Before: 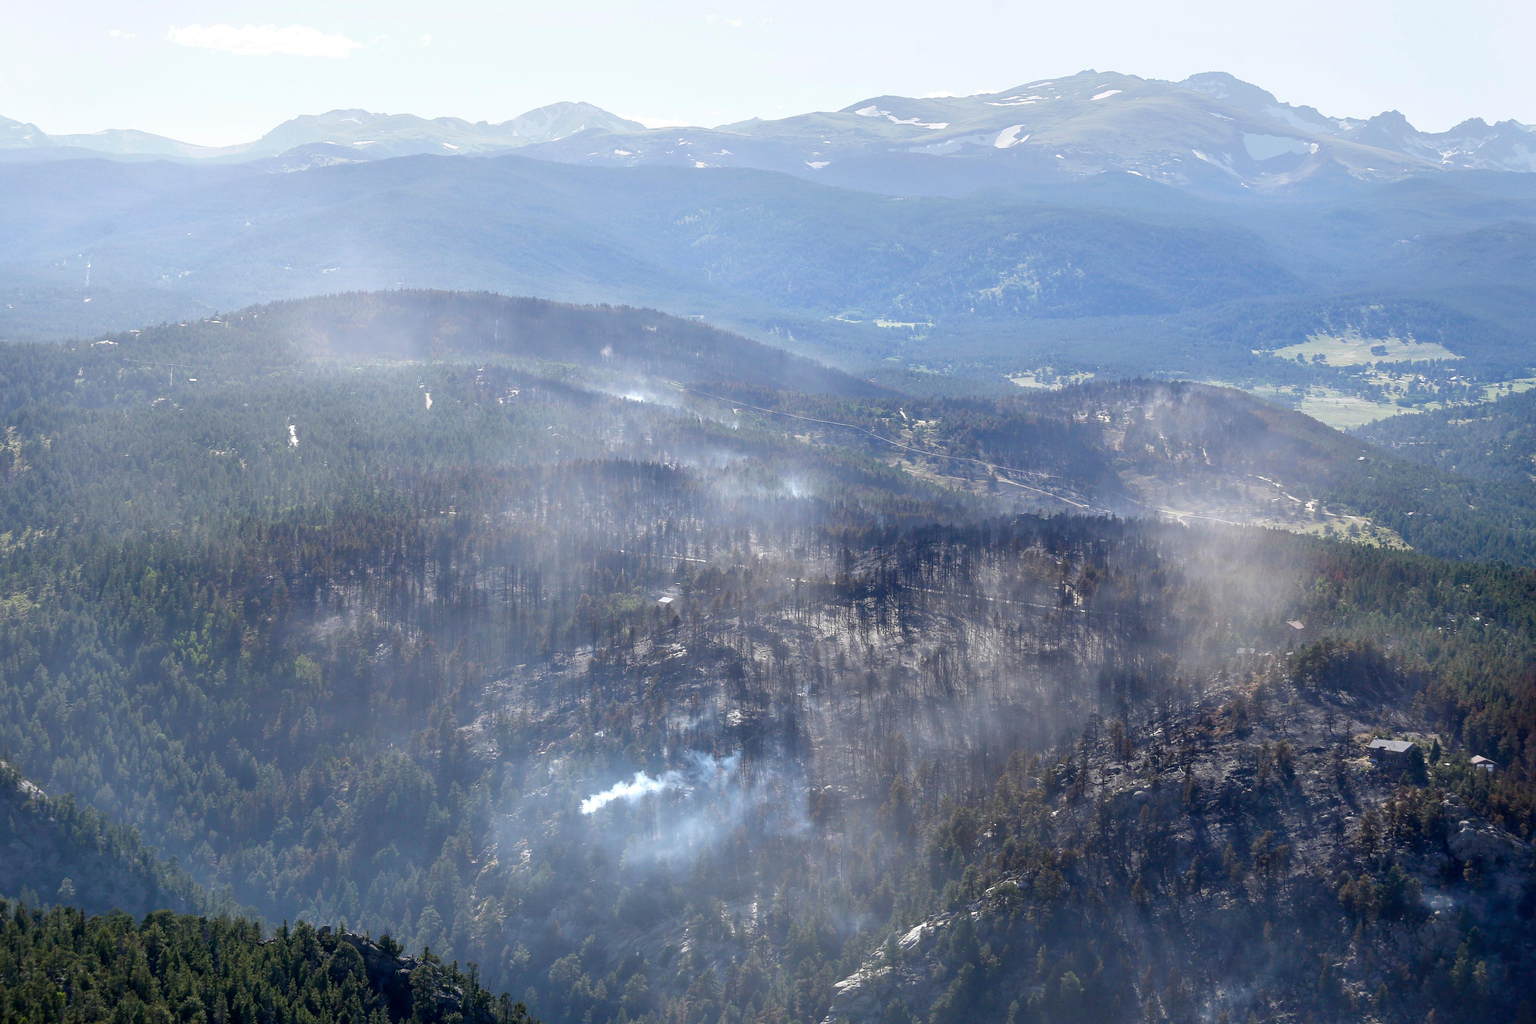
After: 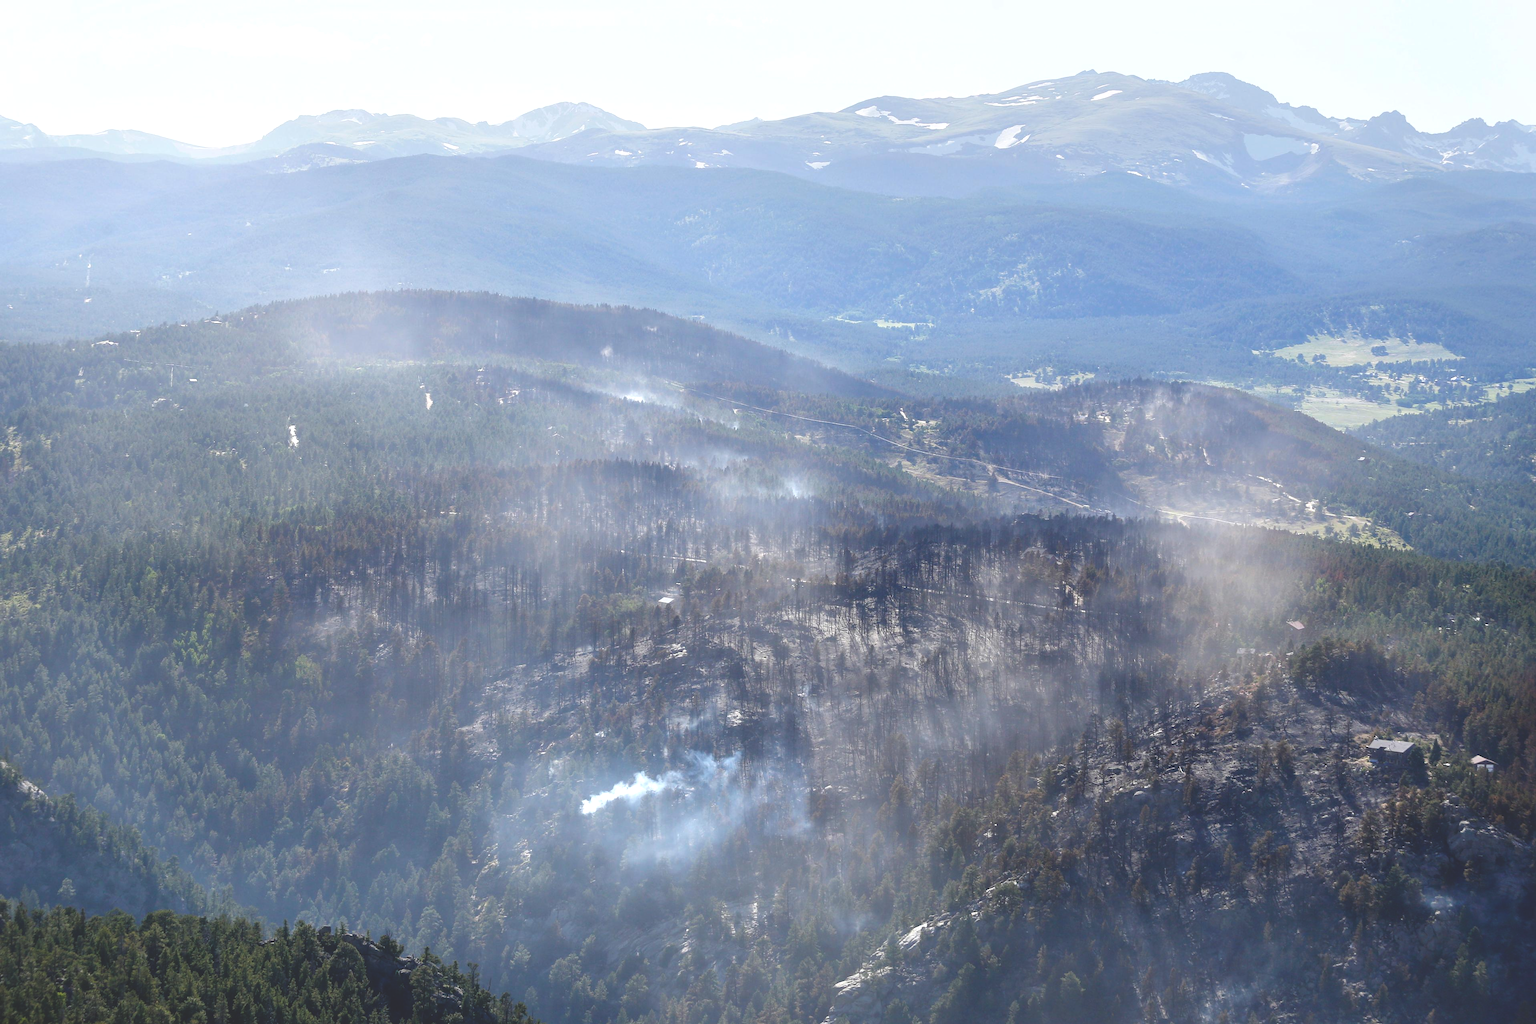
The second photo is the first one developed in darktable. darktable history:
levels: levels [0, 0.476, 0.951]
base curve: curves: ch0 [(0, 0) (0.283, 0.295) (1, 1)], preserve colors none
exposure: black level correction -0.023, exposure -0.039 EV, compensate highlight preservation false
